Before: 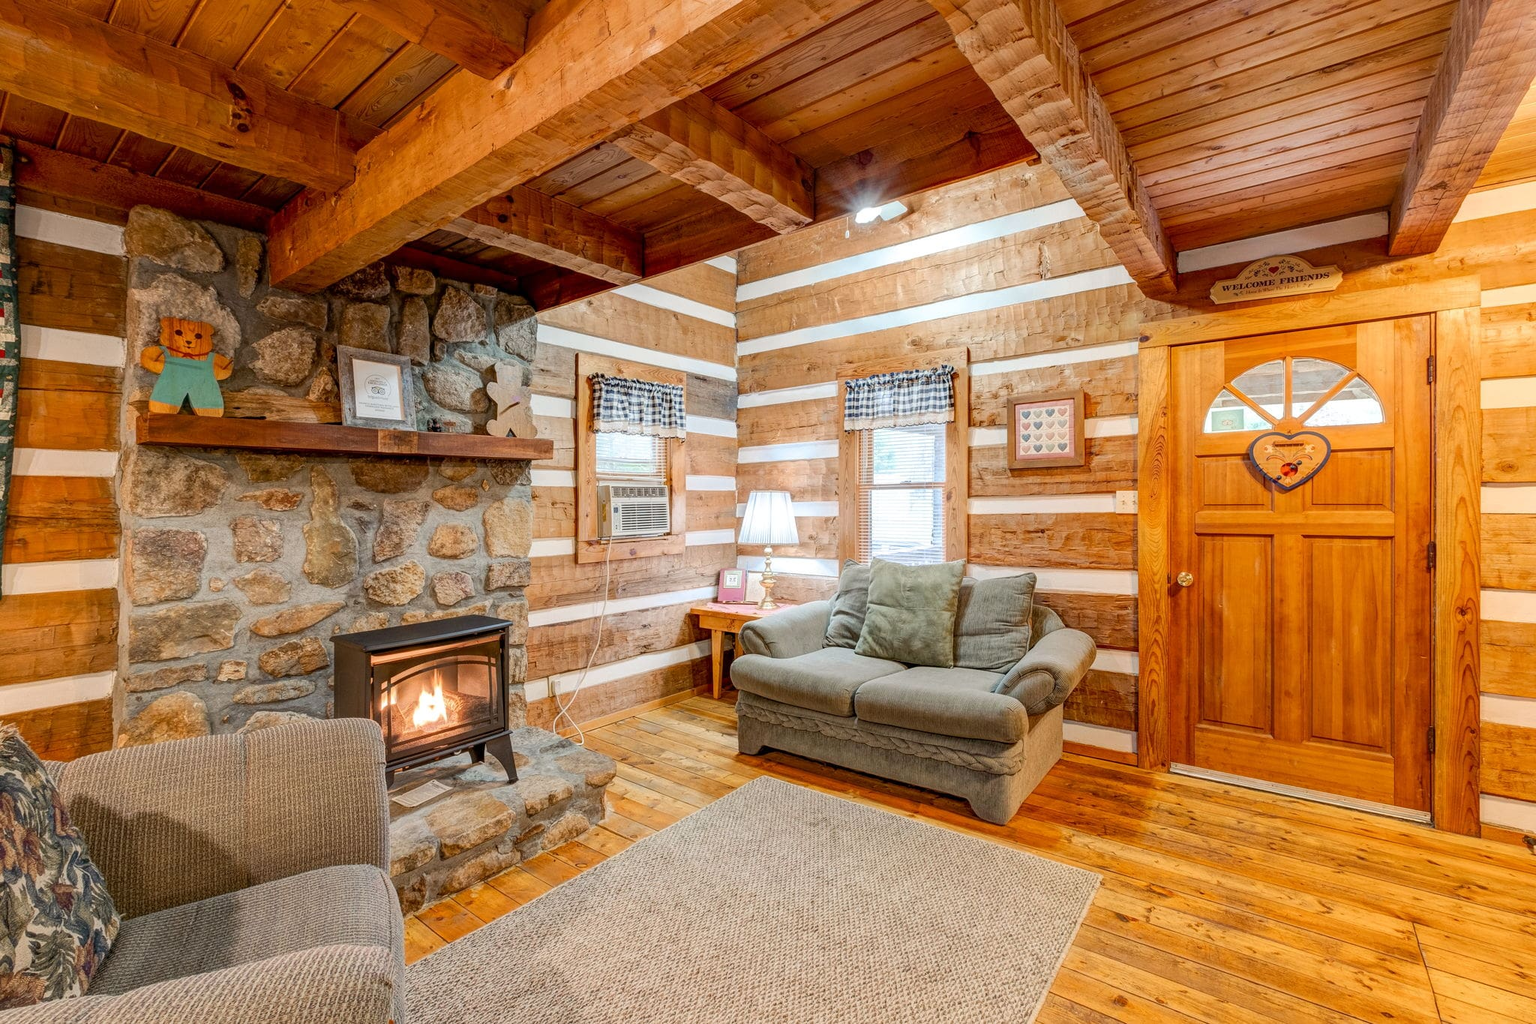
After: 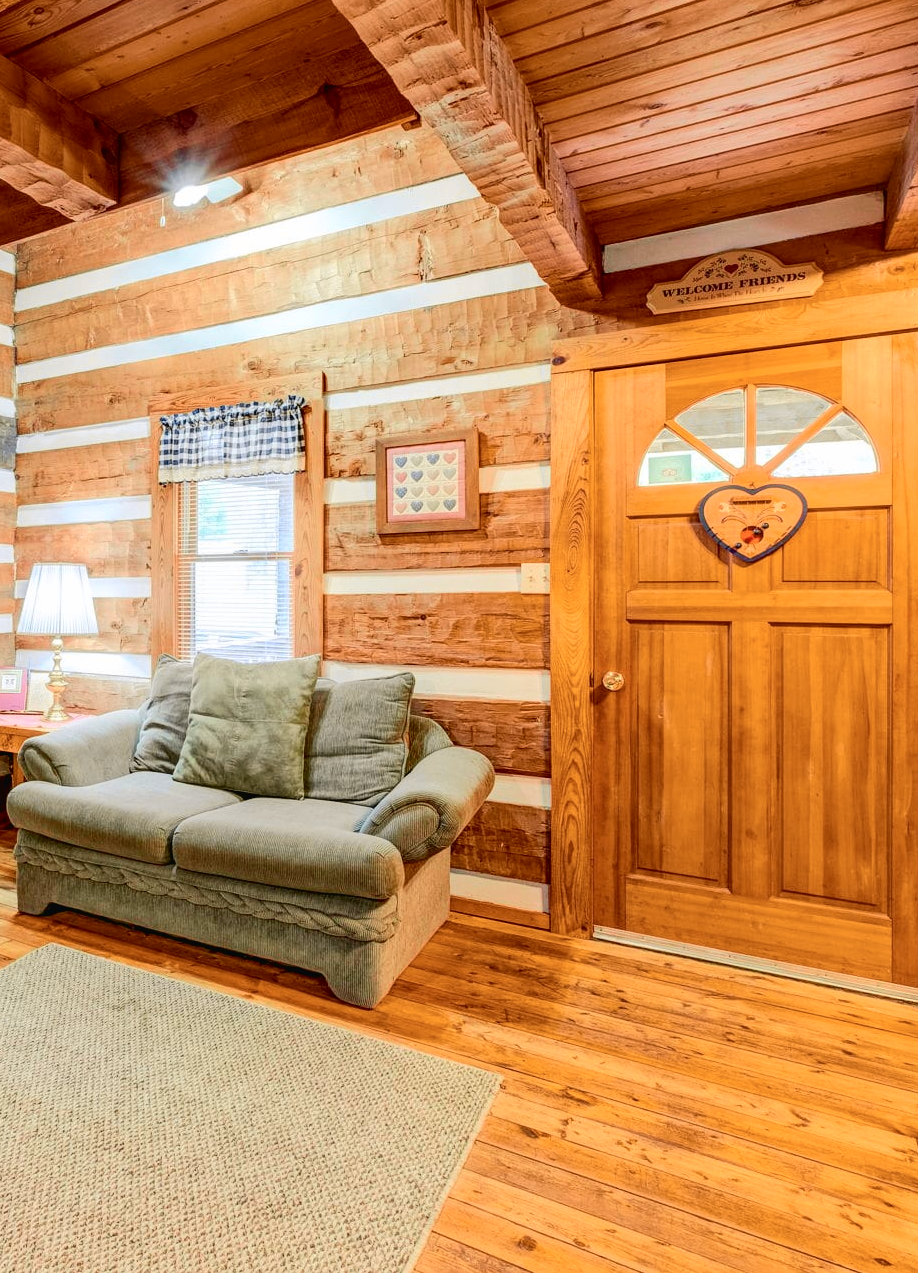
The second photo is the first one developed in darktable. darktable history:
tone curve: curves: ch0 [(0, 0.018) (0.061, 0.041) (0.205, 0.191) (0.289, 0.292) (0.39, 0.424) (0.493, 0.551) (0.666, 0.743) (0.795, 0.841) (1, 0.998)]; ch1 [(0, 0) (0.385, 0.343) (0.439, 0.415) (0.494, 0.498) (0.501, 0.501) (0.51, 0.496) (0.548, 0.554) (0.586, 0.61) (0.684, 0.658) (0.783, 0.804) (1, 1)]; ch2 [(0, 0) (0.304, 0.31) (0.403, 0.399) (0.441, 0.428) (0.47, 0.469) (0.498, 0.496) (0.524, 0.538) (0.566, 0.588) (0.648, 0.665) (0.697, 0.699) (1, 1)], color space Lab, independent channels, preserve colors none
crop: left 47.253%, top 6.683%, right 7.91%
